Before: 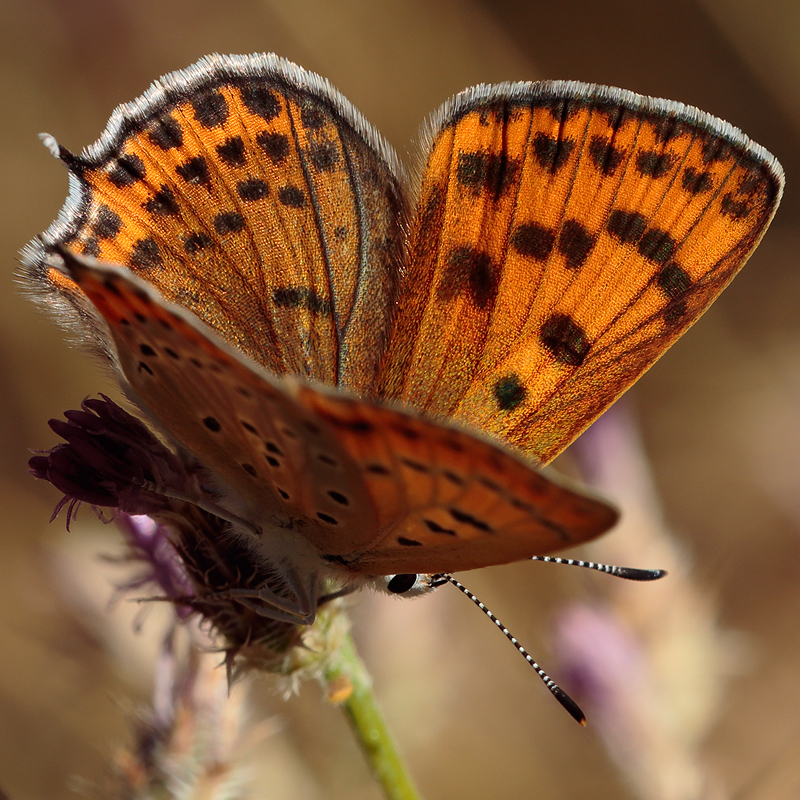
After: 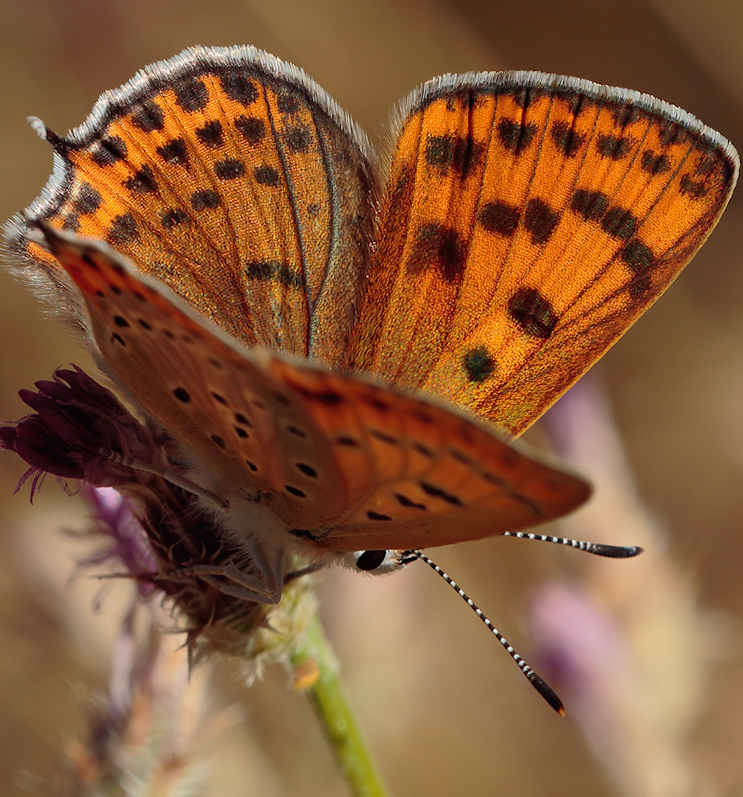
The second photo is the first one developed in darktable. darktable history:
shadows and highlights: on, module defaults
rotate and perspective: rotation 0.215°, lens shift (vertical) -0.139, crop left 0.069, crop right 0.939, crop top 0.002, crop bottom 0.996
